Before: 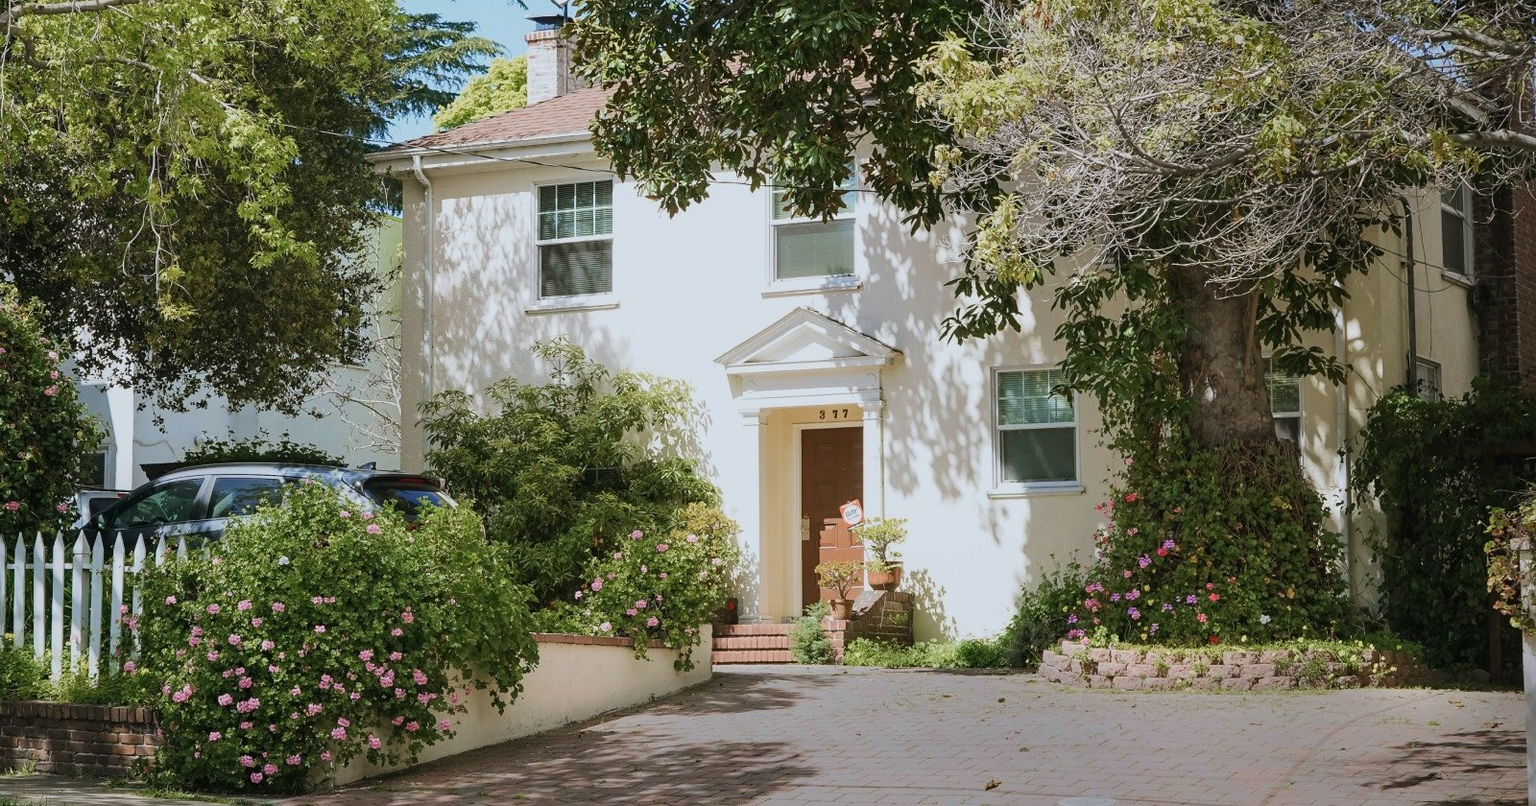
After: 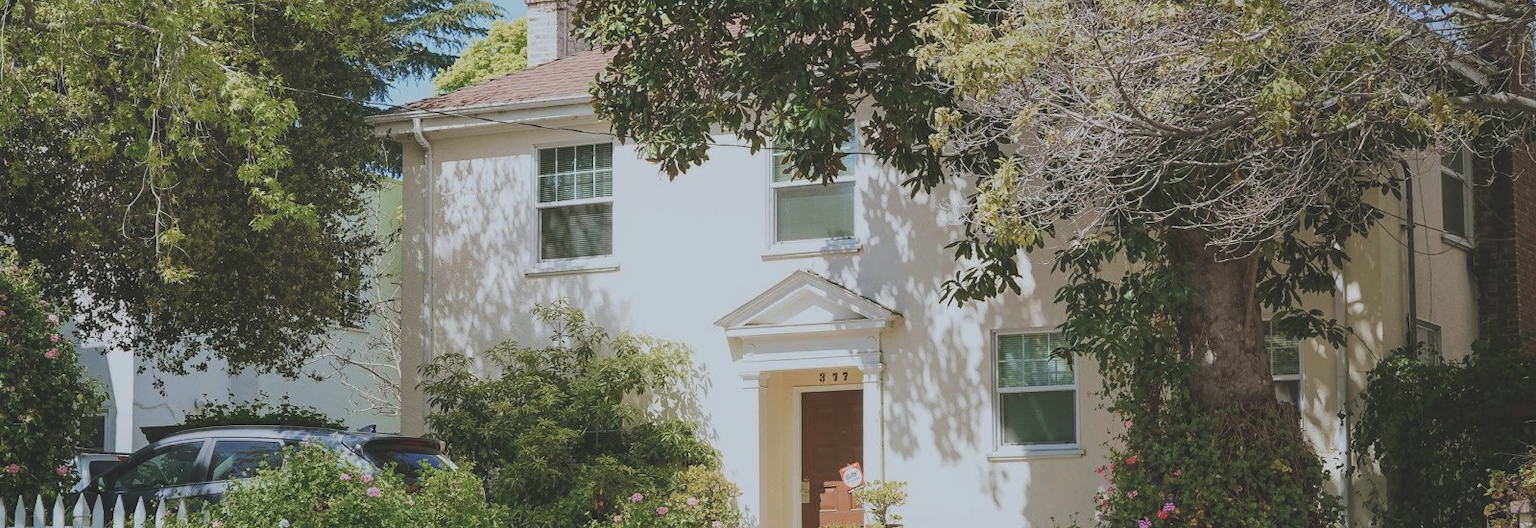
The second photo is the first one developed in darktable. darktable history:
contrast brightness saturation: contrast -0.105, saturation -0.092
exposure: black level correction -0.013, exposure -0.192 EV, compensate exposure bias true, compensate highlight preservation false
crop and rotate: top 4.716%, bottom 29.671%
